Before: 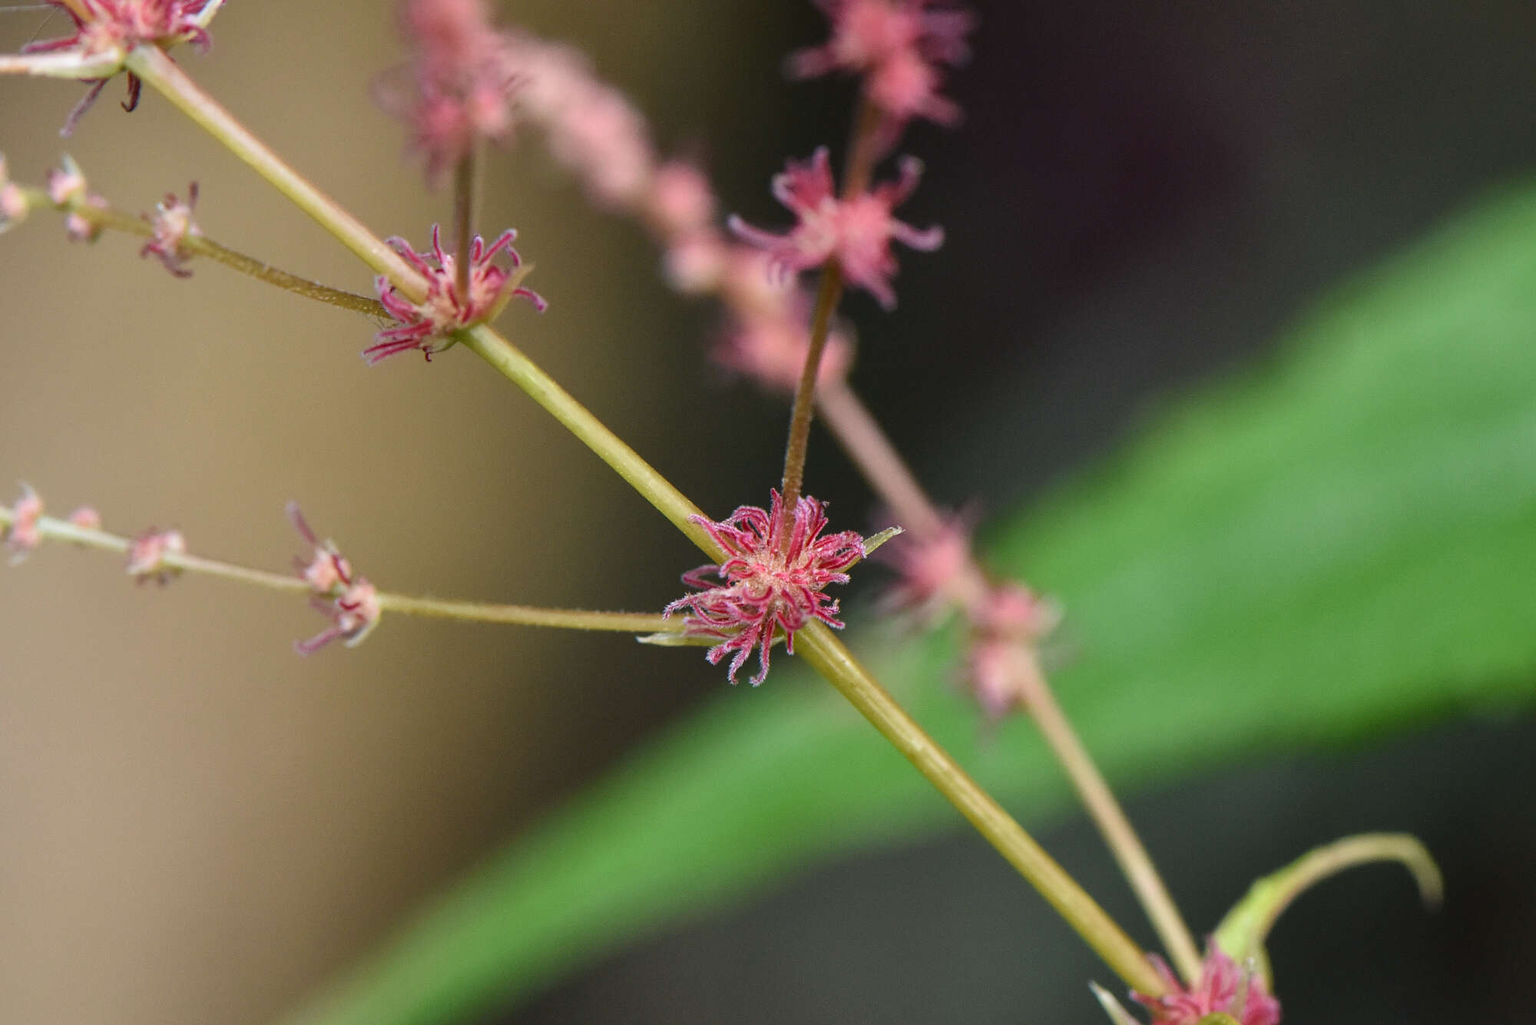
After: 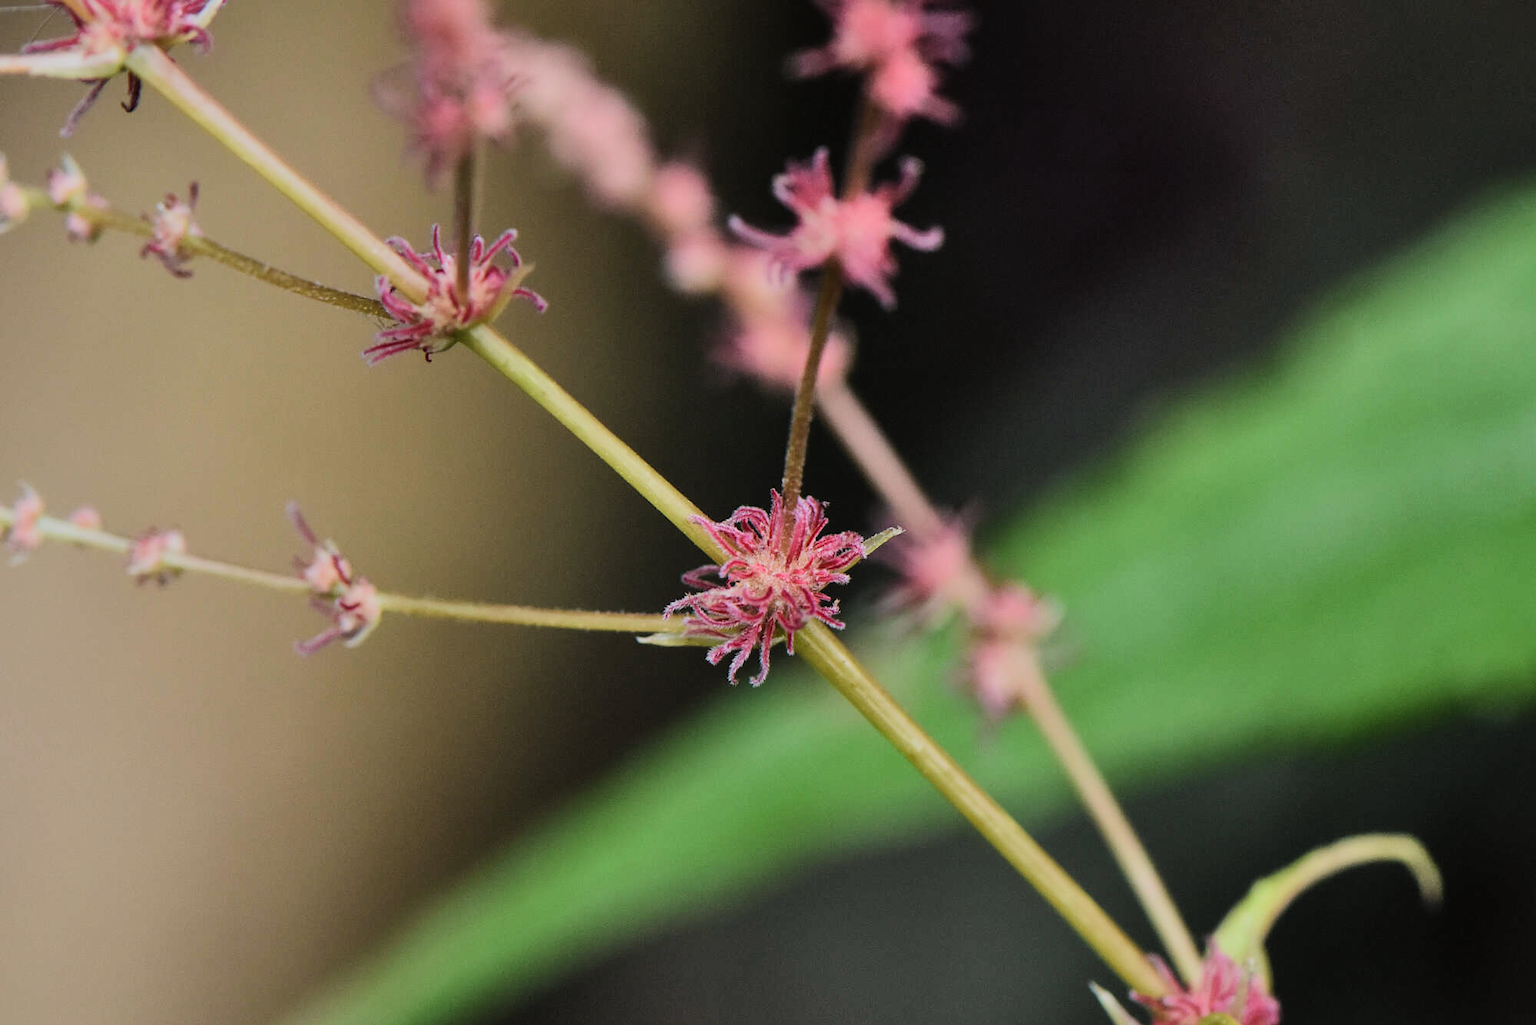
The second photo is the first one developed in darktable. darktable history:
filmic rgb: black relative exposure -7.5 EV, white relative exposure 4.99 EV, hardness 3.3, contrast 1.297, preserve chrominance RGB euclidean norm, color science v5 (2021), contrast in shadows safe, contrast in highlights safe
shadows and highlights: shadows 36.91, highlights -28.01, soften with gaussian
